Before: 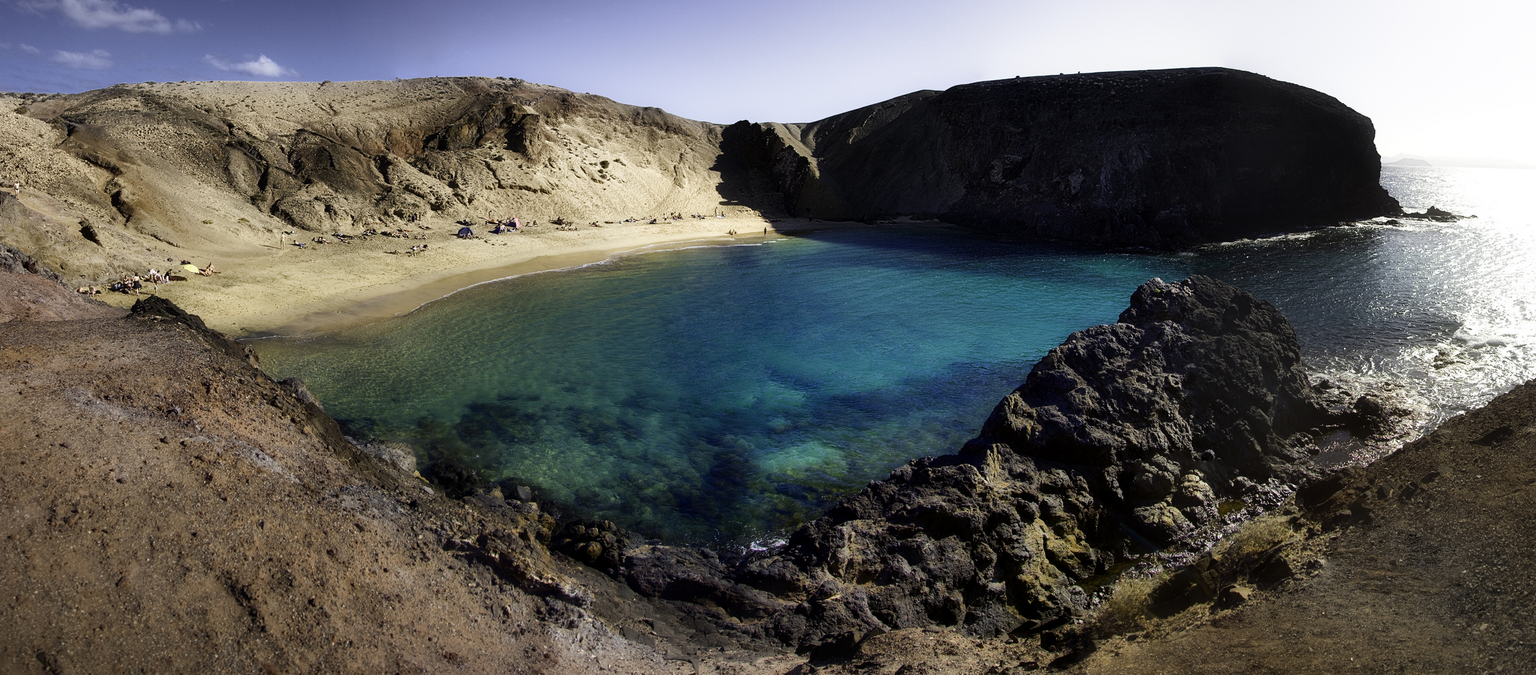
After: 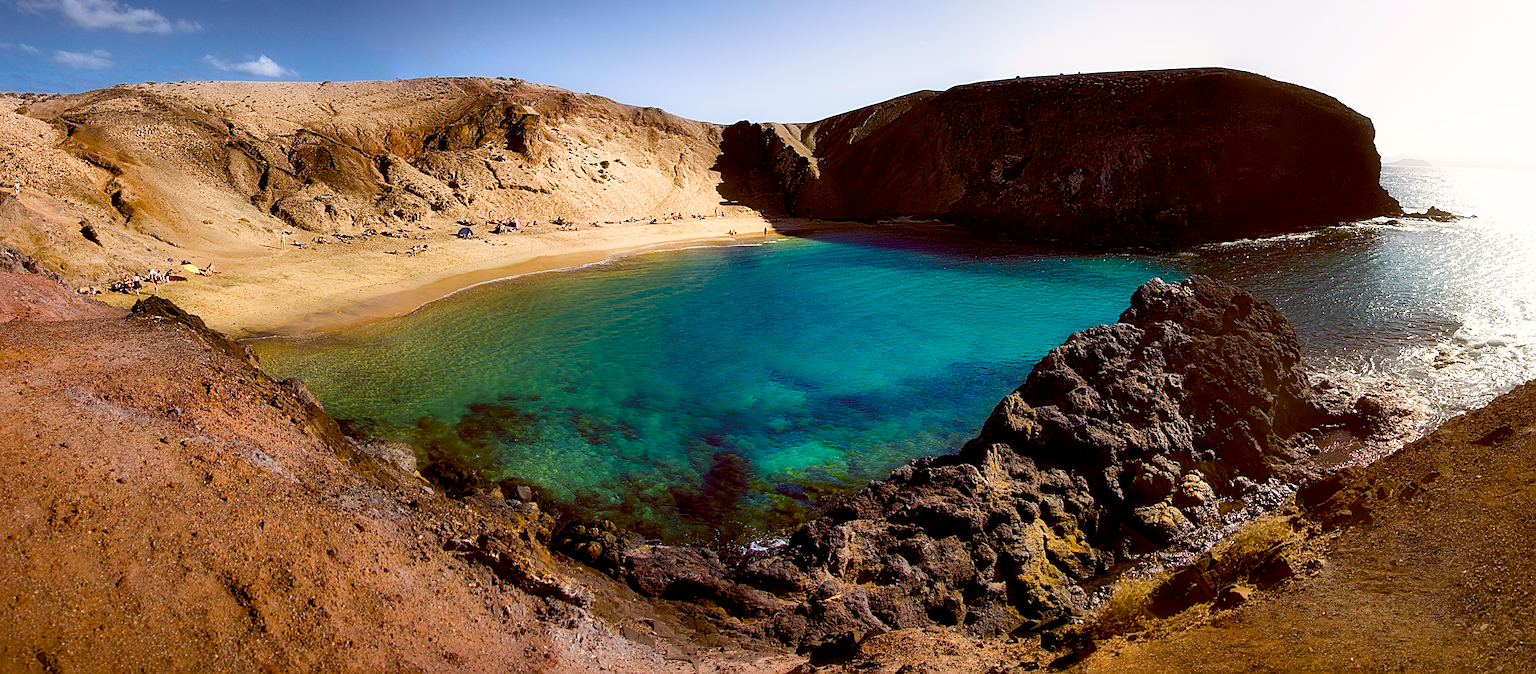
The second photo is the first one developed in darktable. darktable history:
sharpen: on, module defaults
color balance rgb: global offset › chroma 0.396%, global offset › hue 36.64°, perceptual saturation grading › global saturation 30.13%
